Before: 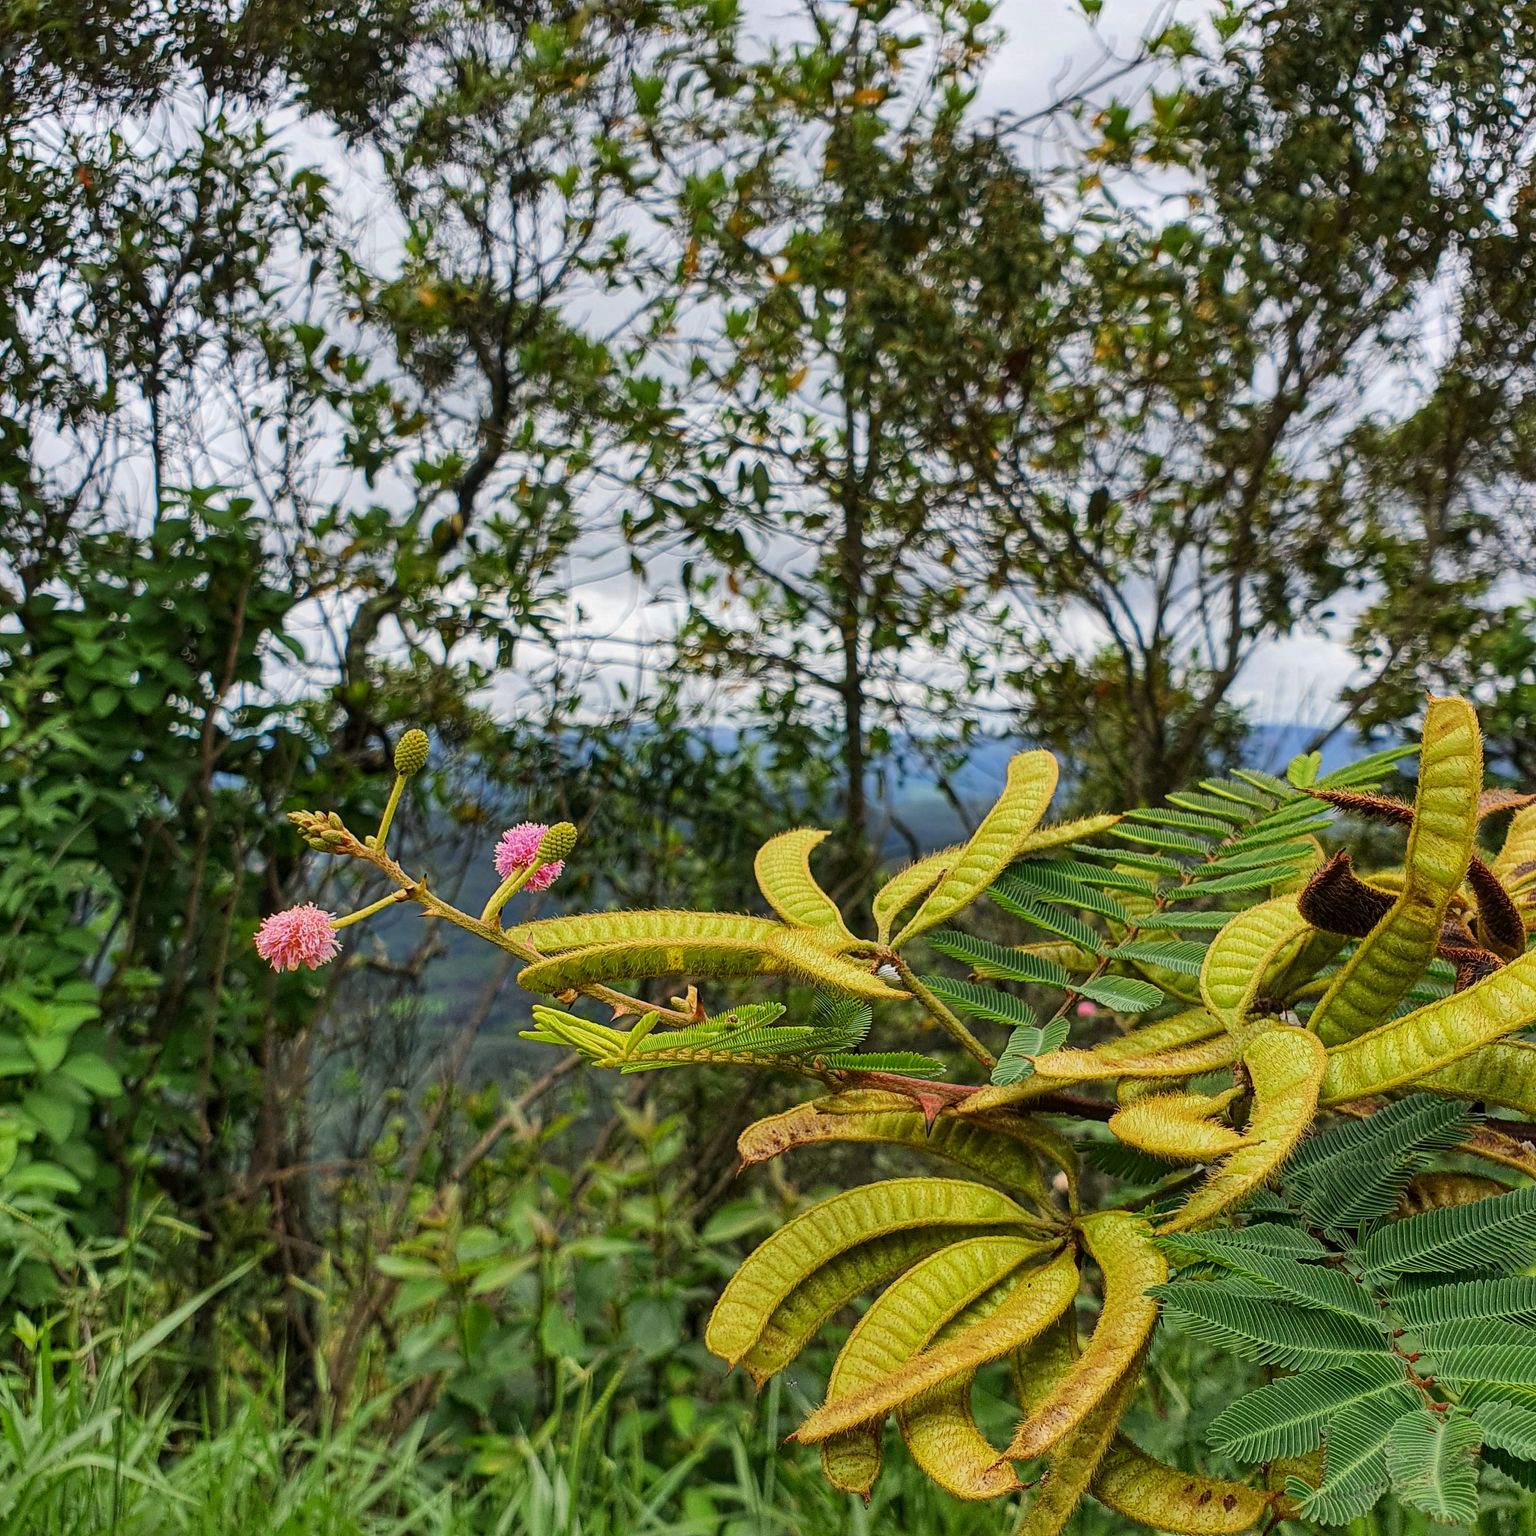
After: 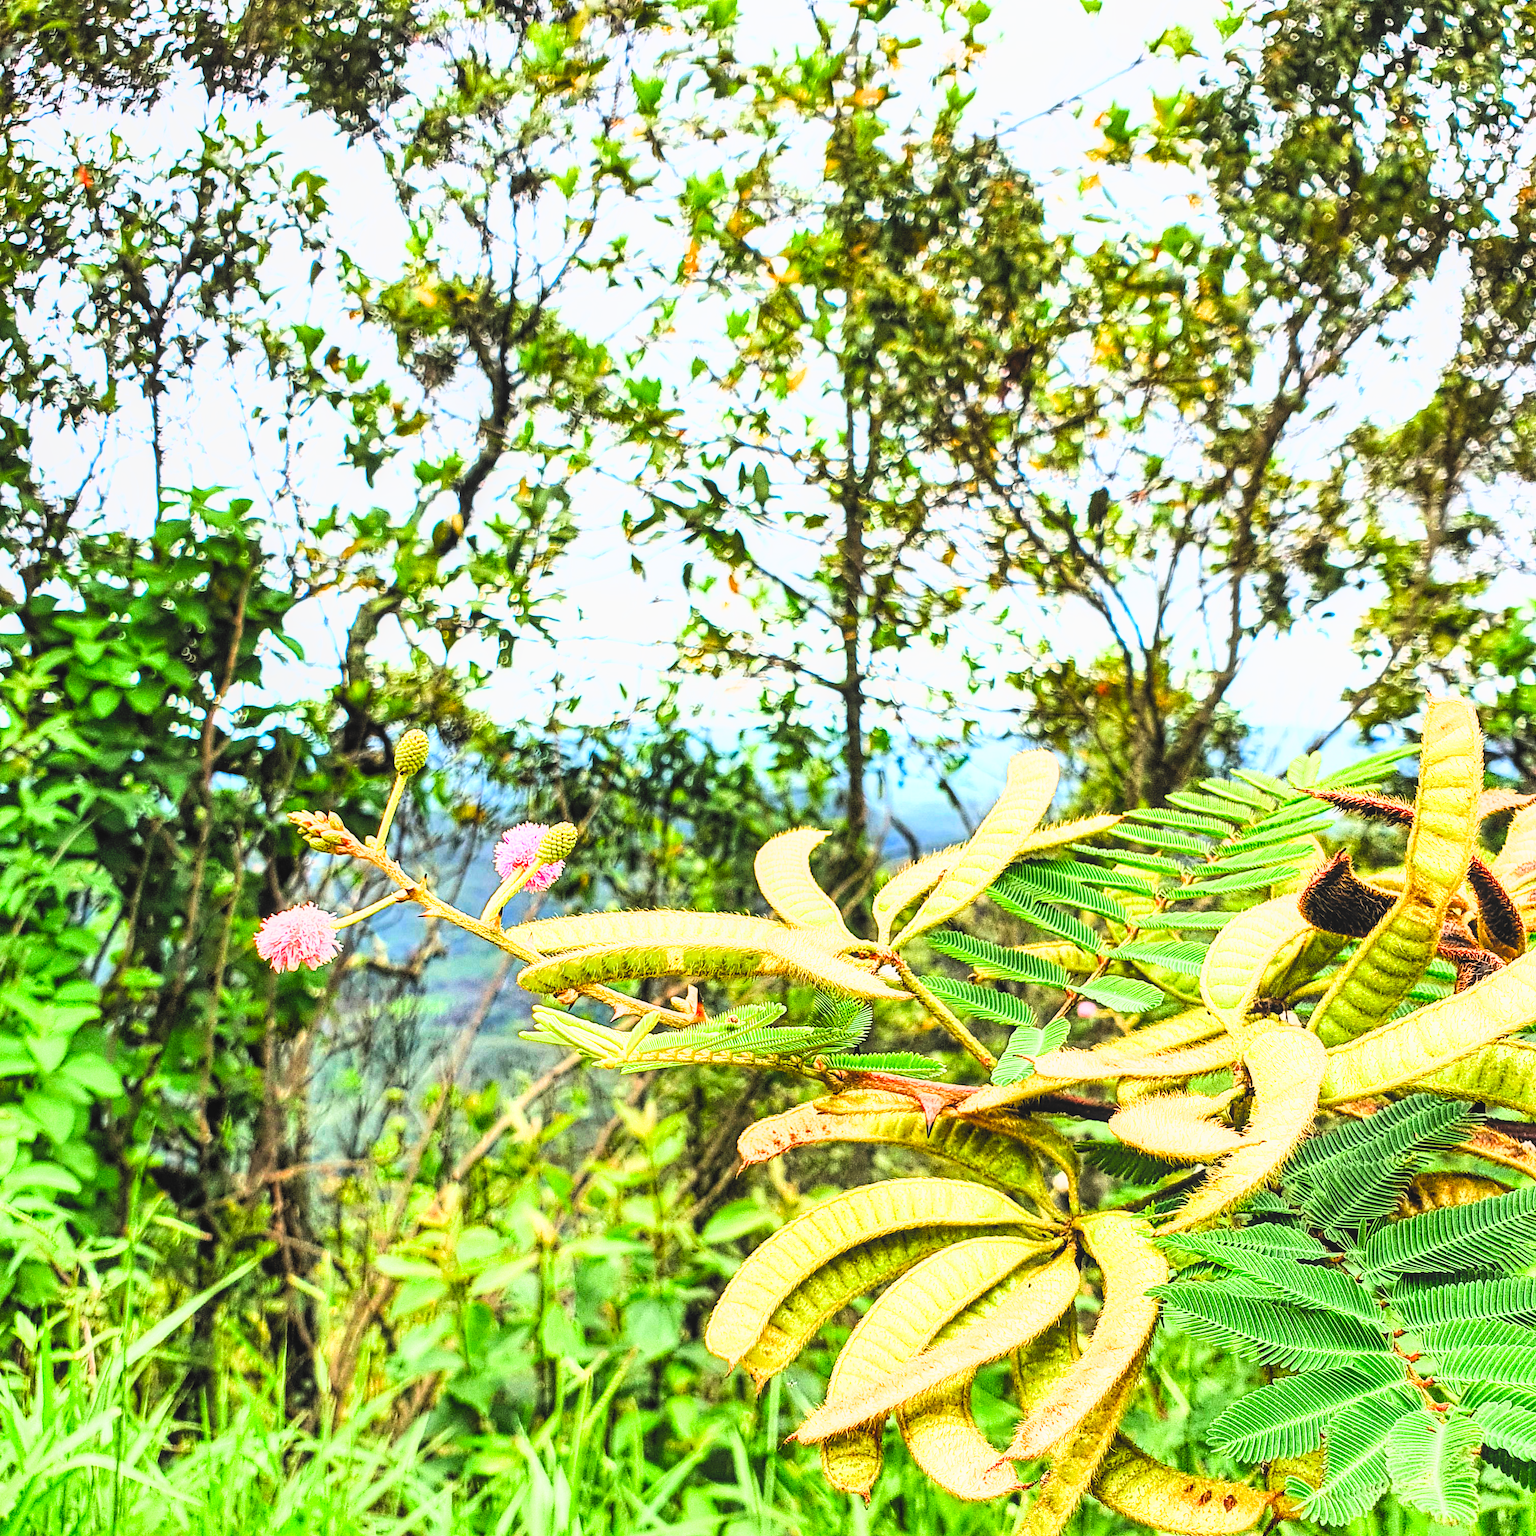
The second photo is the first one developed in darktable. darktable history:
exposure: black level correction 0, exposure 1.445 EV, compensate exposure bias true, compensate highlight preservation false
shadows and highlights: radius 110.72, shadows 50.97, white point adjustment 9.05, highlights -2.76, soften with gaussian
contrast brightness saturation: contrast 0.198, brightness 0.205, saturation 0.804
local contrast: detail 109%
filmic rgb: black relative exposure -5.08 EV, white relative exposure 4 EV, hardness 2.89, contrast 1.3, color science v5 (2021), contrast in shadows safe, contrast in highlights safe
